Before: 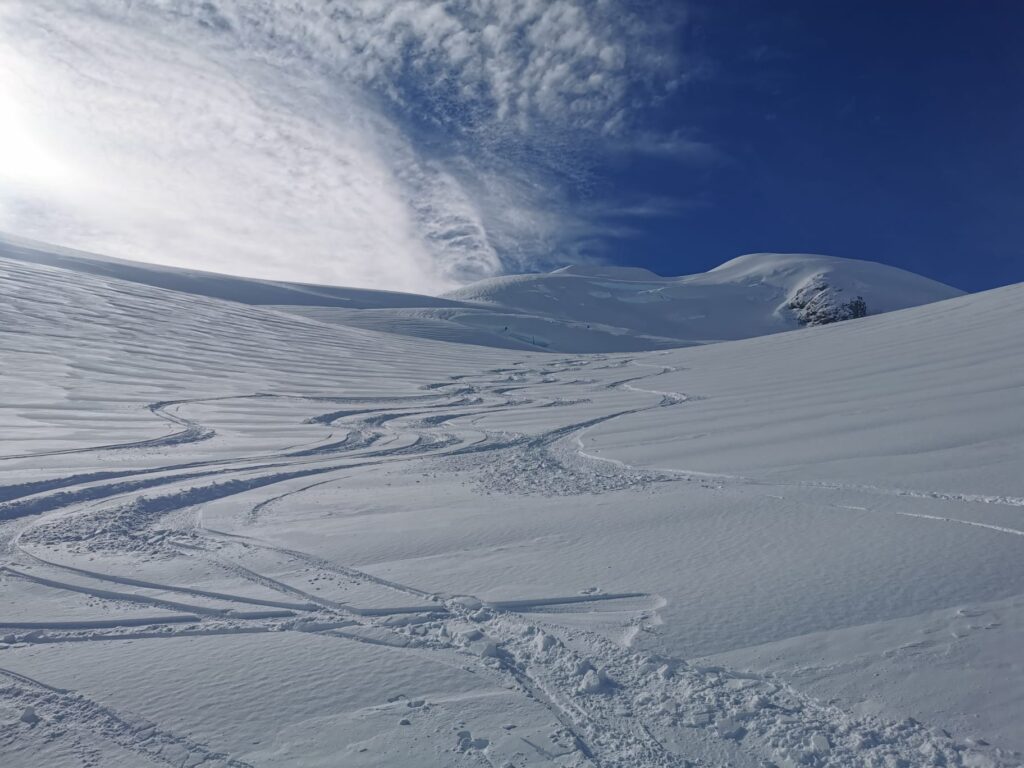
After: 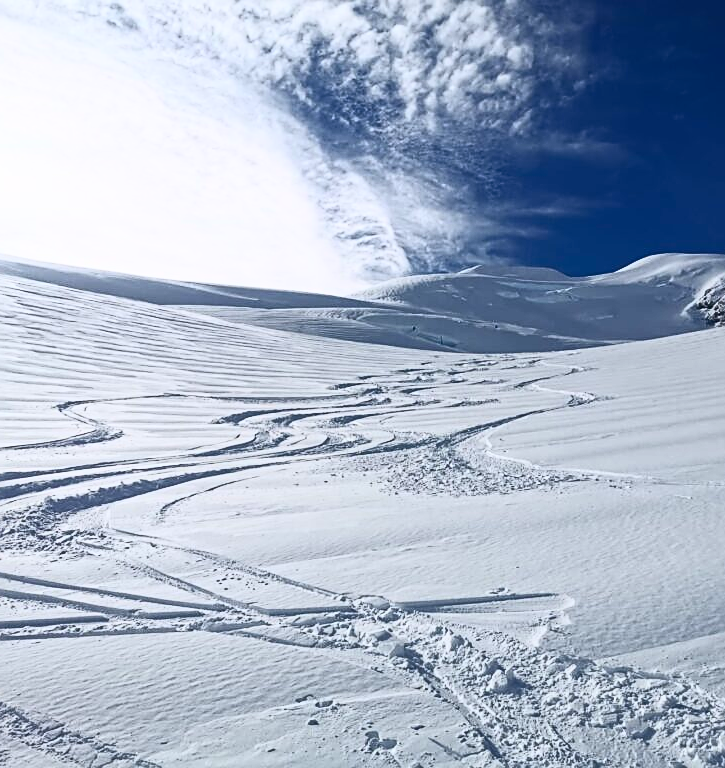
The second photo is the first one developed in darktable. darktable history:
crop and rotate: left 9.048%, right 20.077%
tone equalizer: mask exposure compensation -0.49 EV
contrast brightness saturation: contrast 0.611, brightness 0.36, saturation 0.148
sharpen: on, module defaults
